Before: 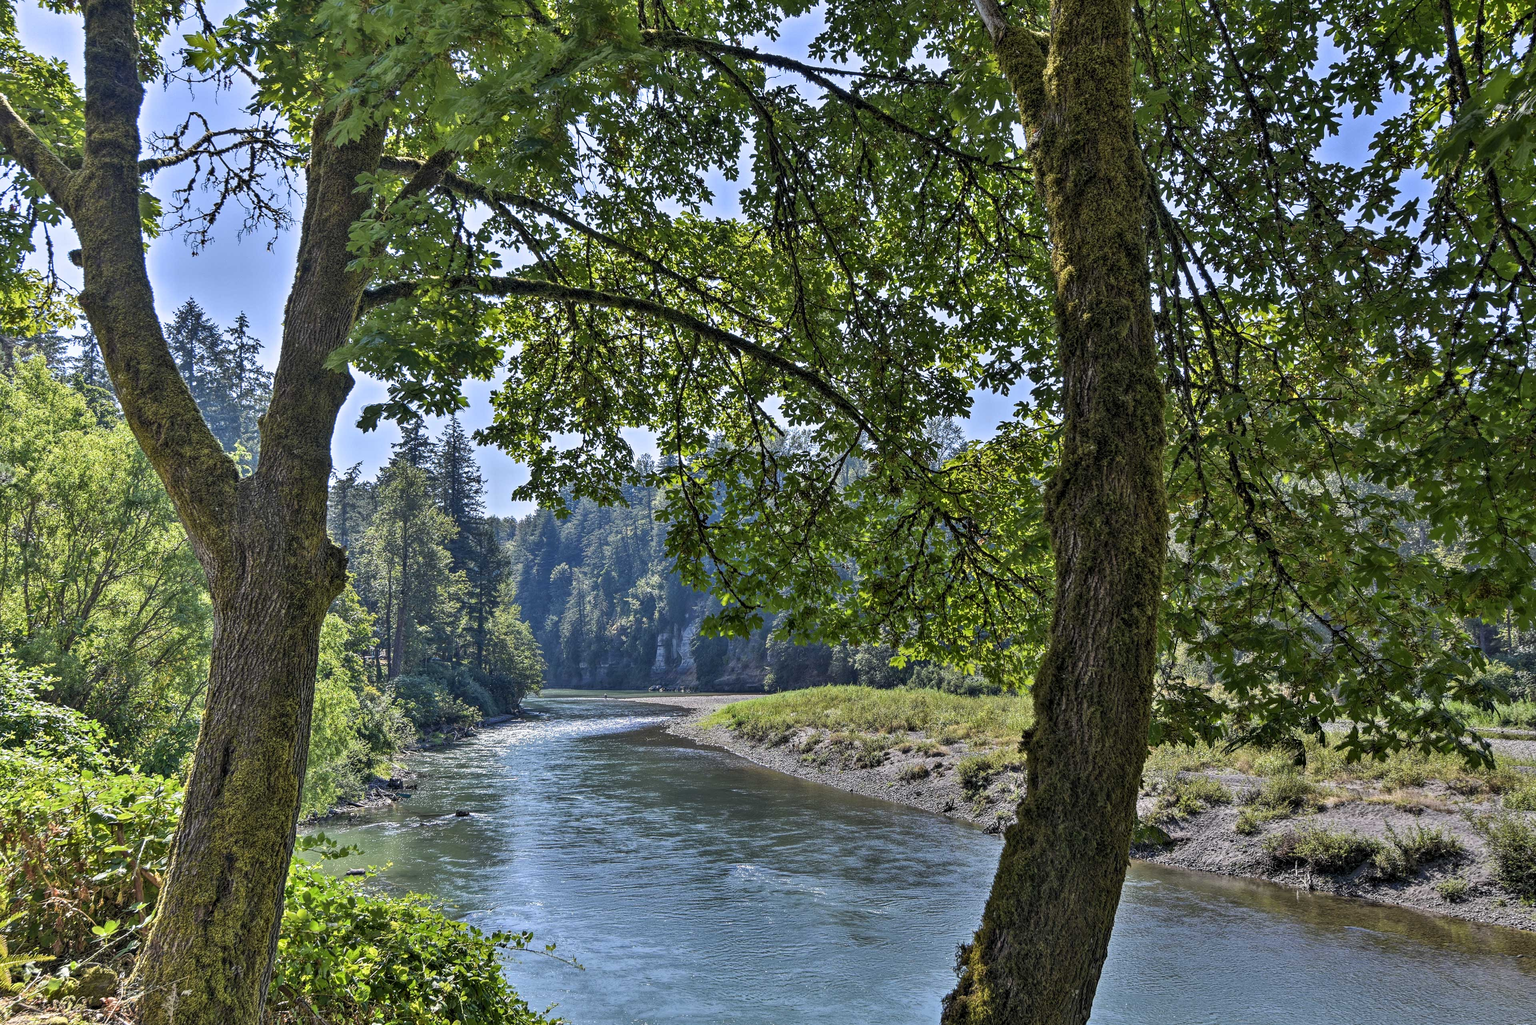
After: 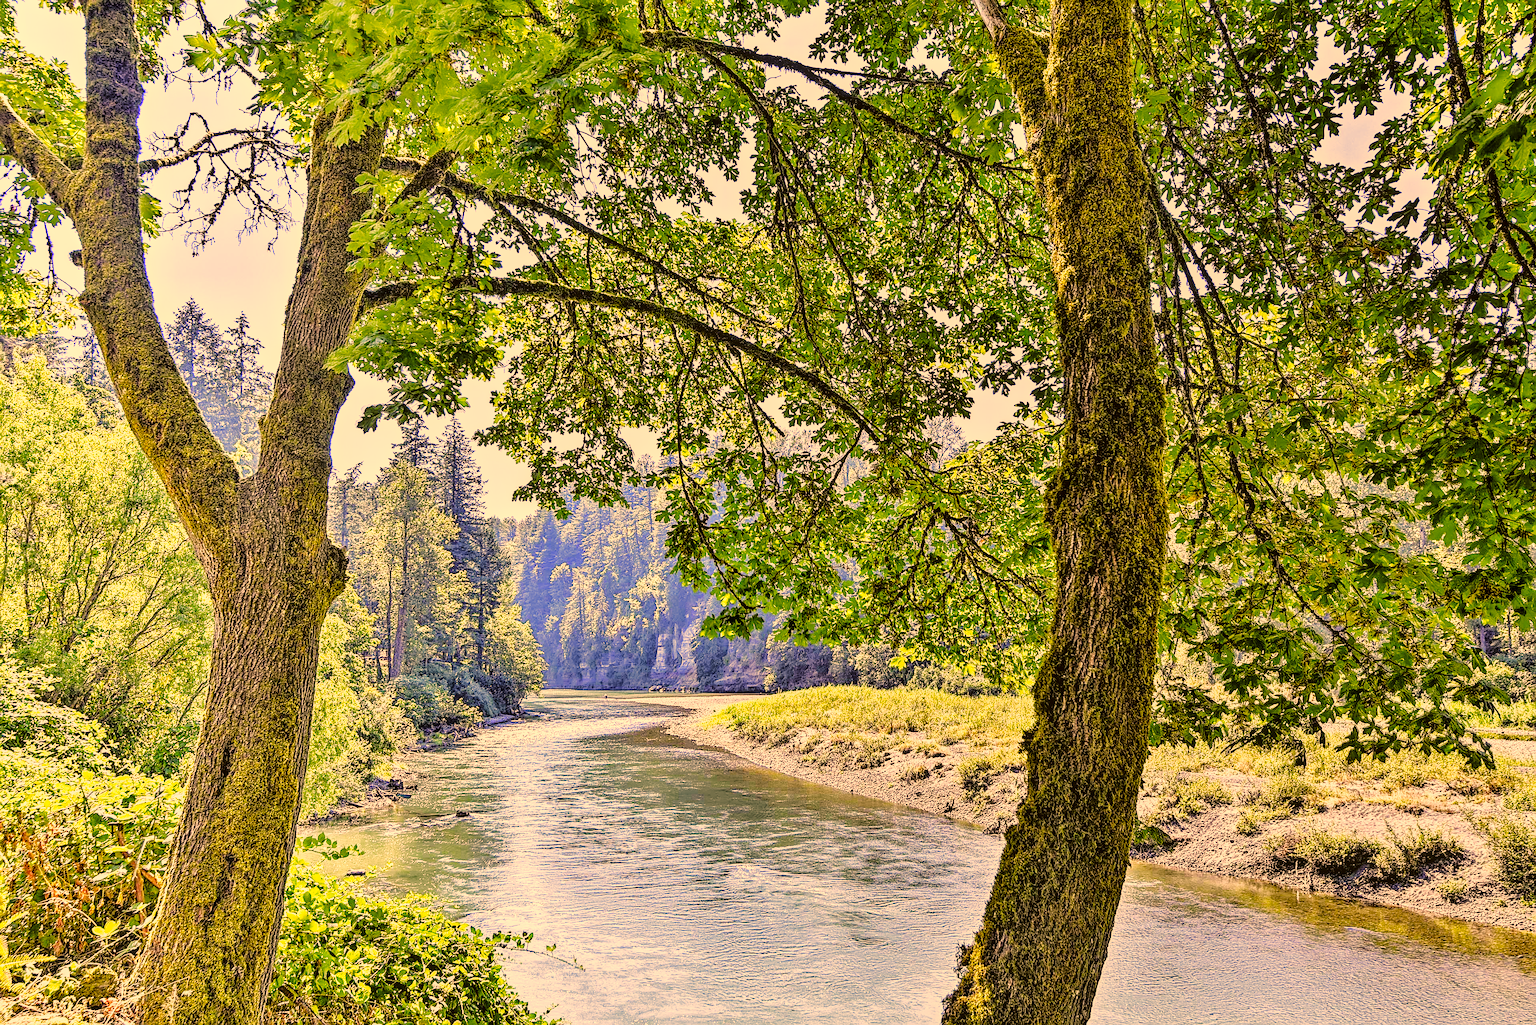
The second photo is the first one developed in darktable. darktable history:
color correction: highlights a* 18.25, highlights b* 35.65, shadows a* 1.84, shadows b* 6.78, saturation 1.02
exposure: black level correction 0.001, compensate highlight preservation false
local contrast: on, module defaults
tone curve: curves: ch0 [(0, 0) (0.003, 0.019) (0.011, 0.019) (0.025, 0.023) (0.044, 0.032) (0.069, 0.046) (0.1, 0.073) (0.136, 0.129) (0.177, 0.207) (0.224, 0.295) (0.277, 0.394) (0.335, 0.48) (0.399, 0.524) (0.468, 0.575) (0.543, 0.628) (0.623, 0.684) (0.709, 0.739) (0.801, 0.808) (0.898, 0.9) (1, 1)], color space Lab, linked channels, preserve colors none
base curve: curves: ch0 [(0, 0) (0.007, 0.004) (0.027, 0.03) (0.046, 0.07) (0.207, 0.54) (0.442, 0.872) (0.673, 0.972) (1, 1)], preserve colors none
sharpen: radius 2.707, amount 0.671
